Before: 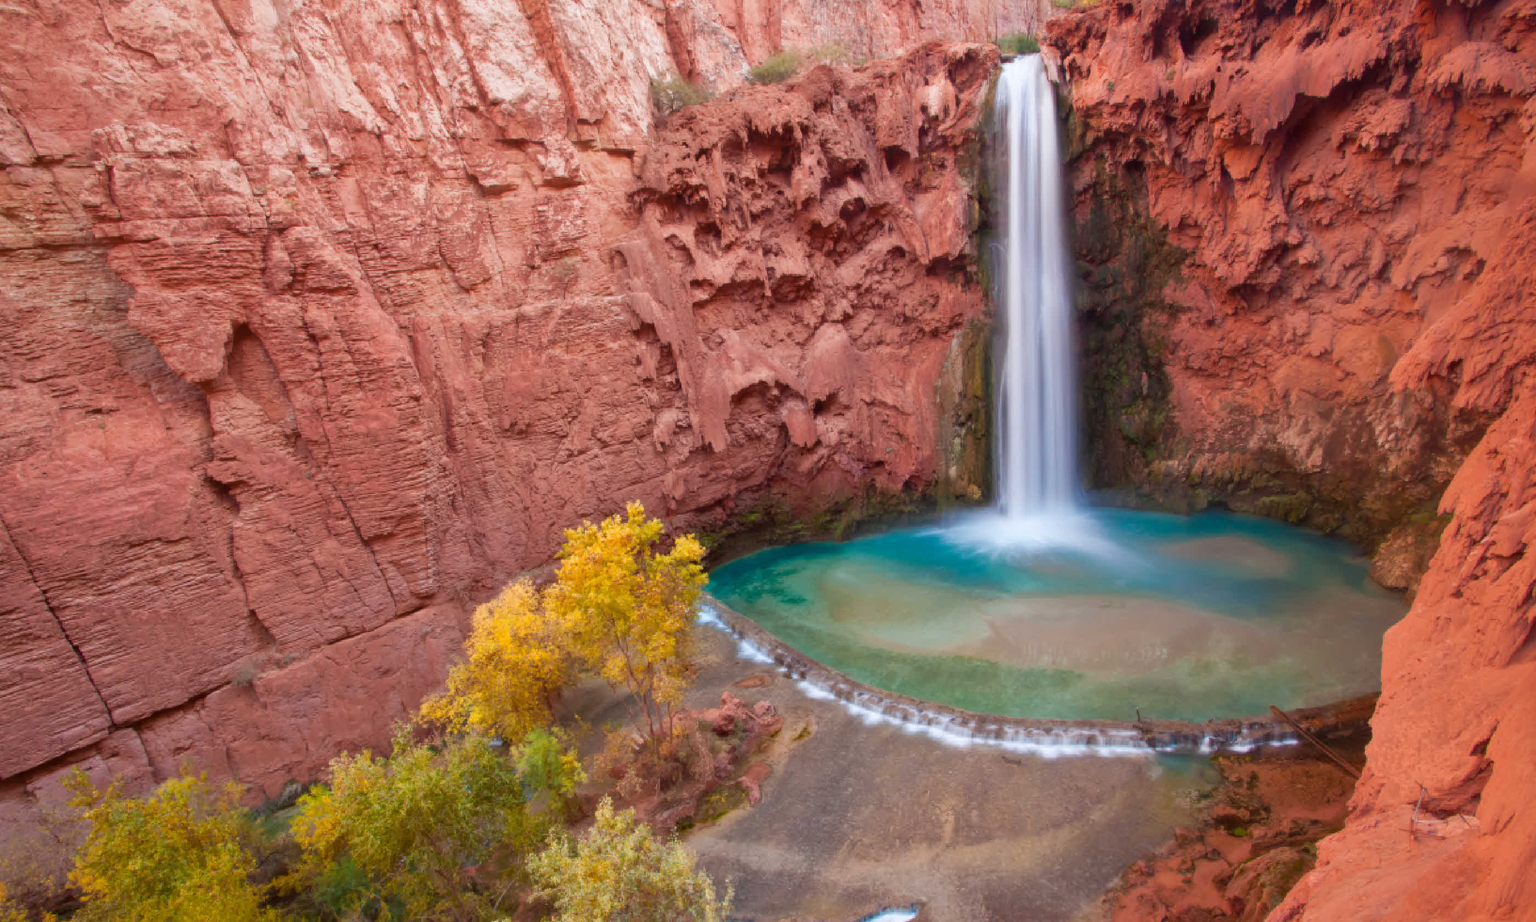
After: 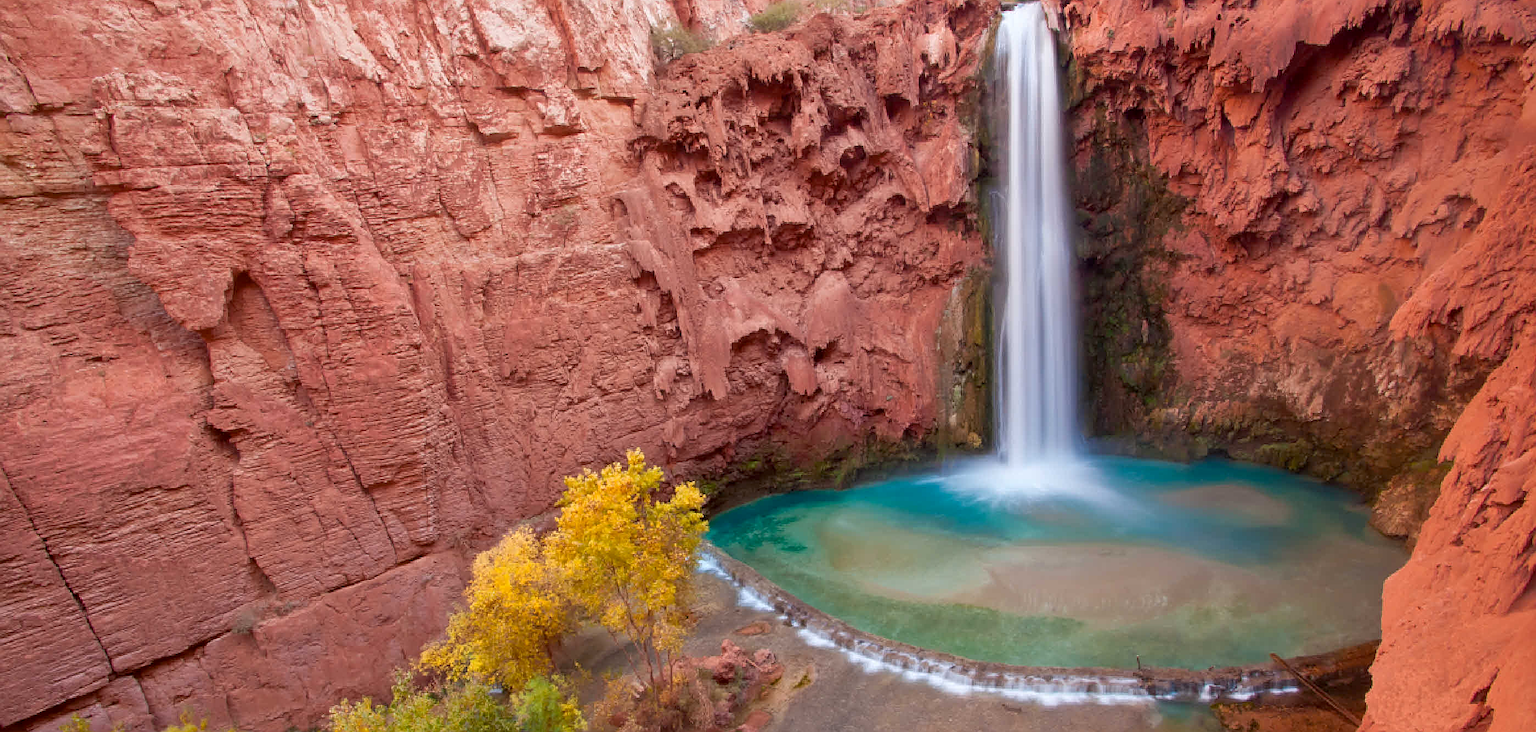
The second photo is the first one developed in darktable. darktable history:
exposure: black level correction 0.004, exposure 0.016 EV, compensate highlight preservation false
crop and rotate: top 5.66%, bottom 14.824%
sharpen: amount 0.734
